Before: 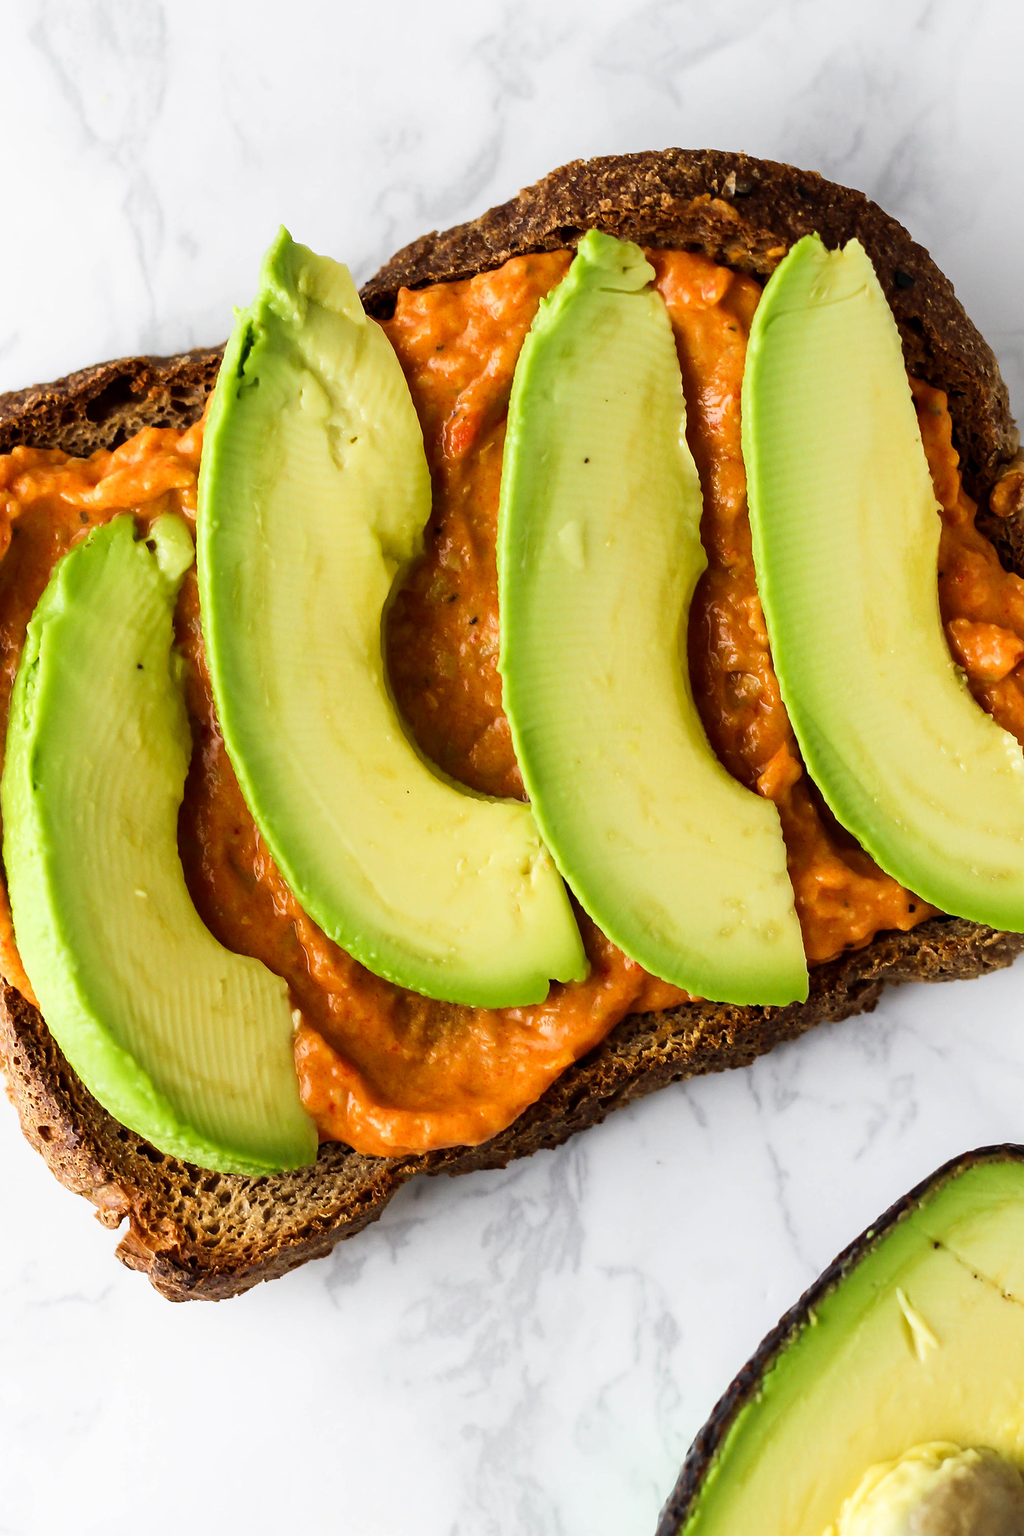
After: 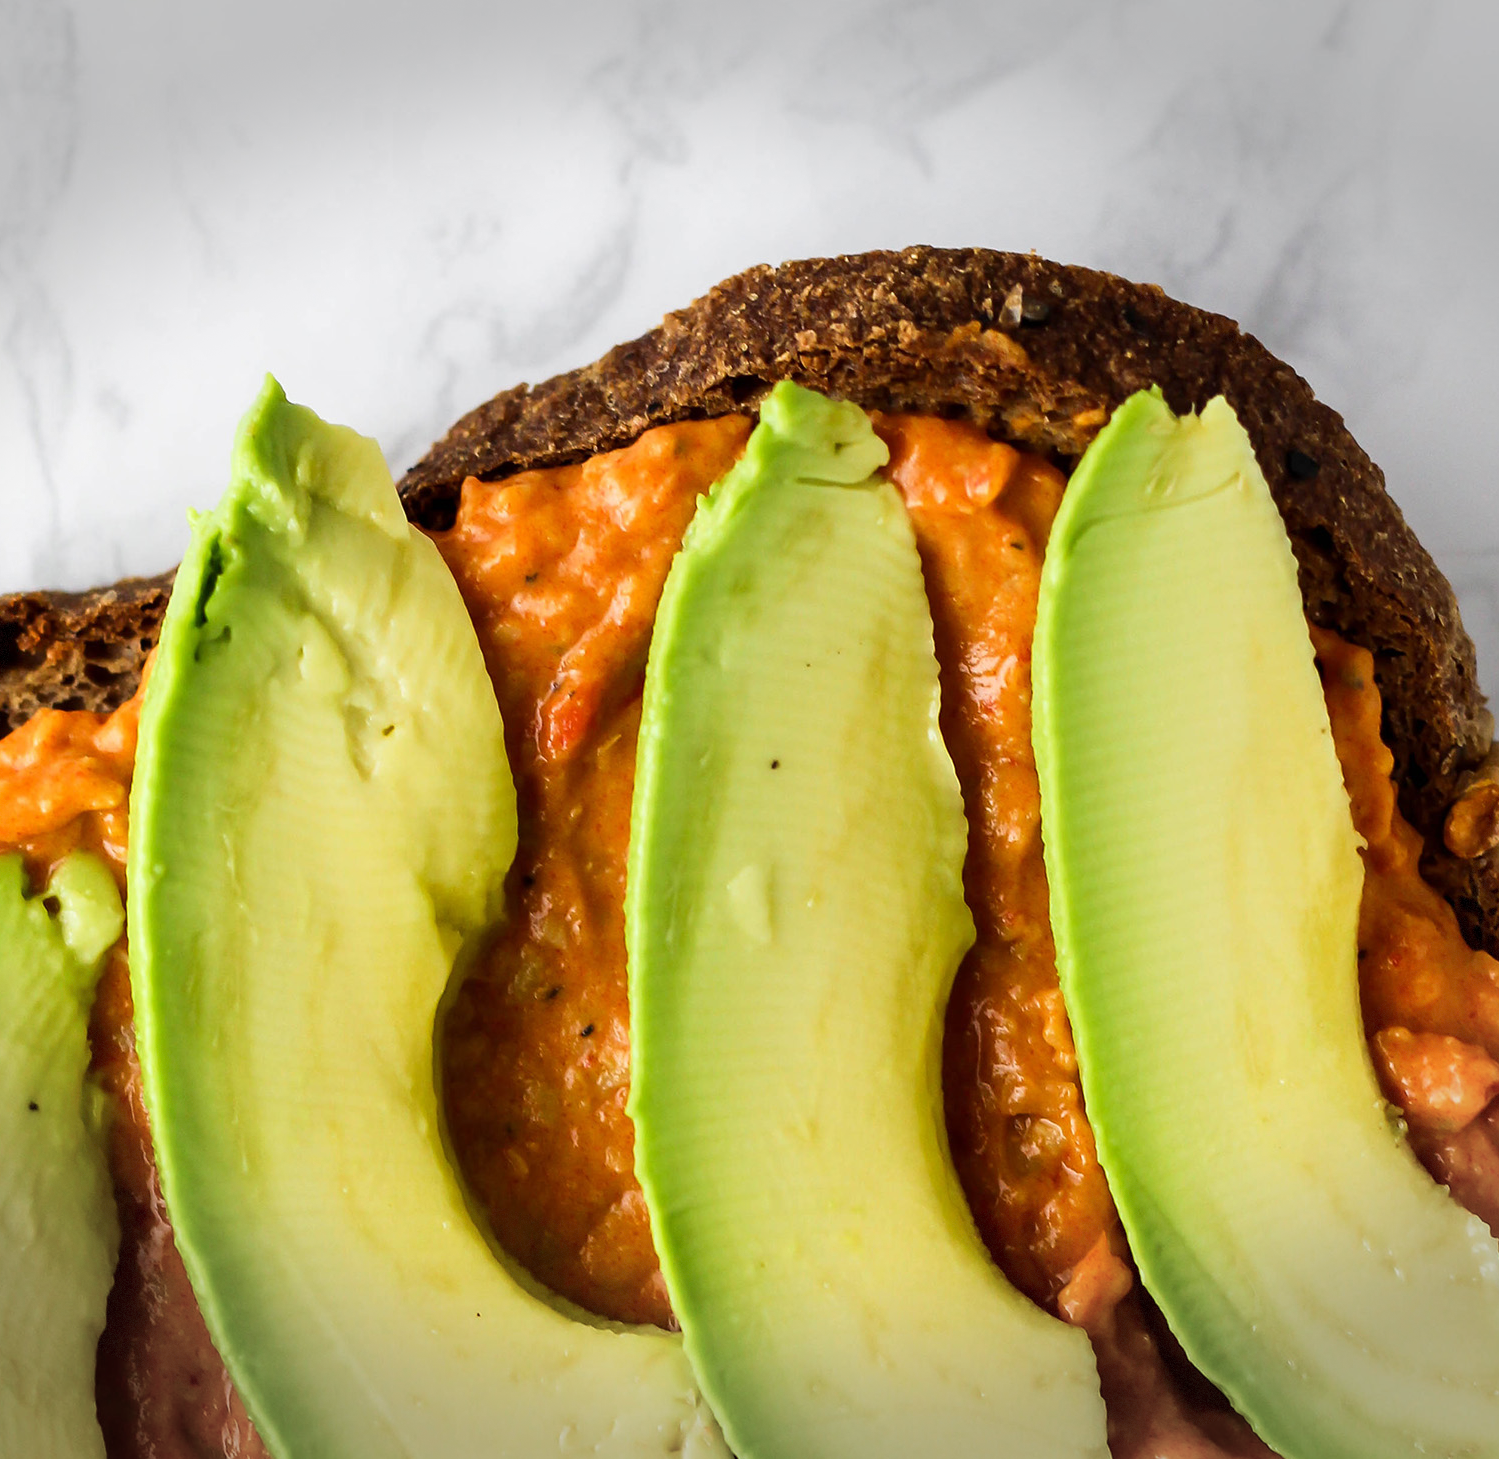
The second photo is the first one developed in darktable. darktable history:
vignetting: fall-off start 100%, brightness -0.406, saturation -0.3, width/height ratio 1.324, dithering 8-bit output, unbound false
crop and rotate: left 11.812%, bottom 42.776%
